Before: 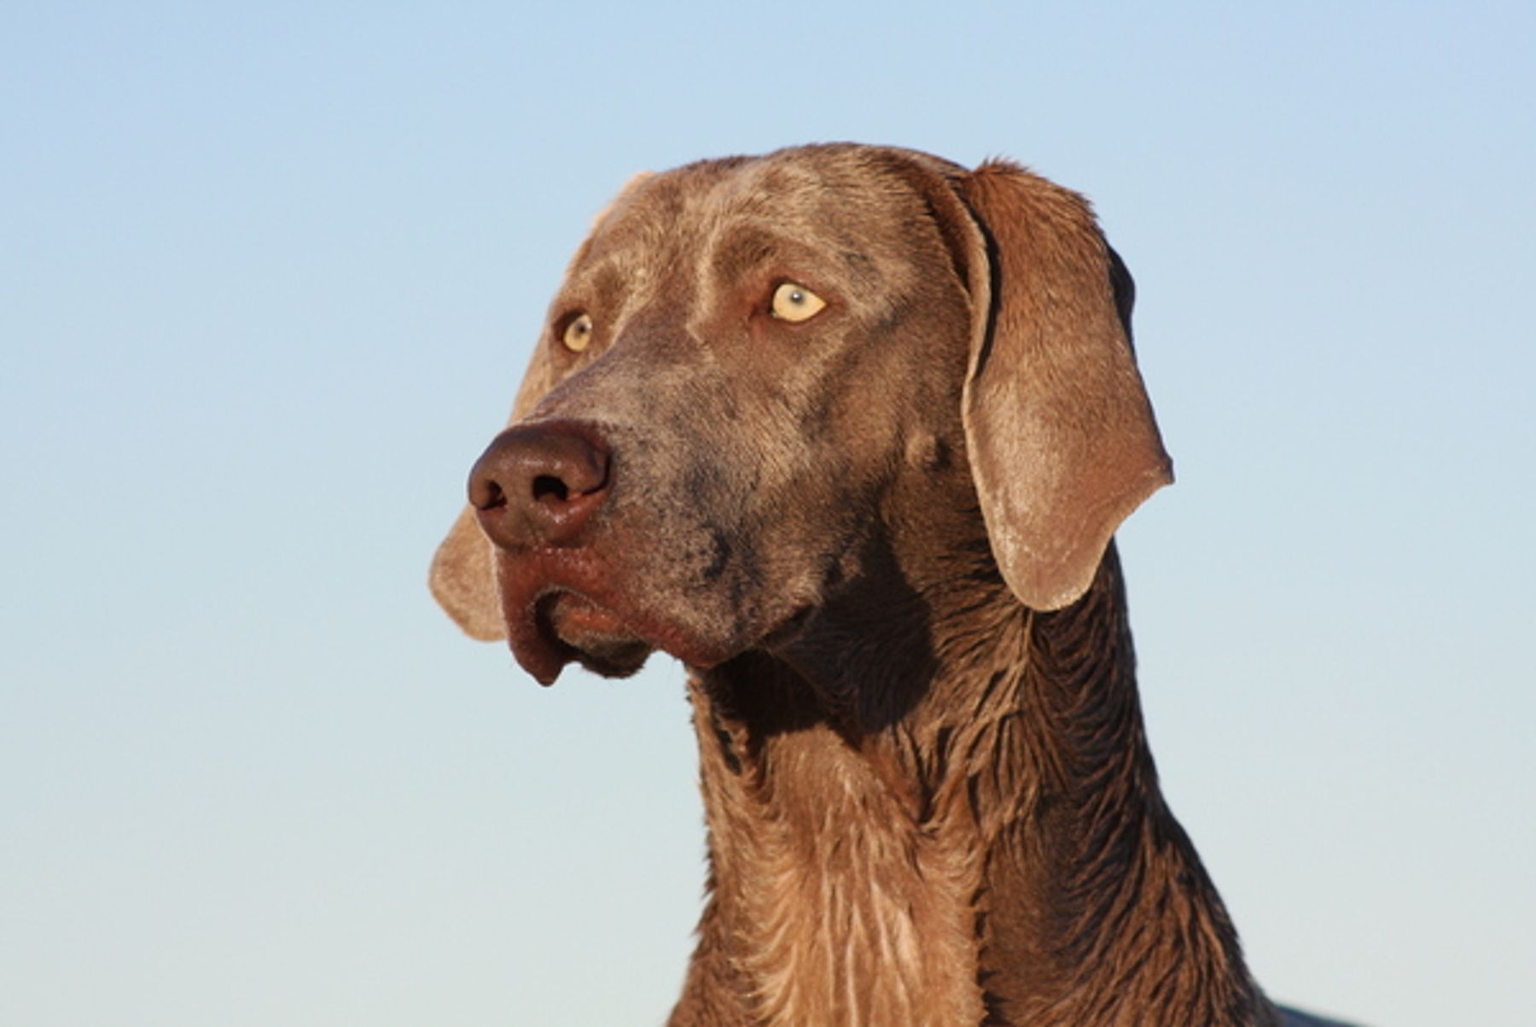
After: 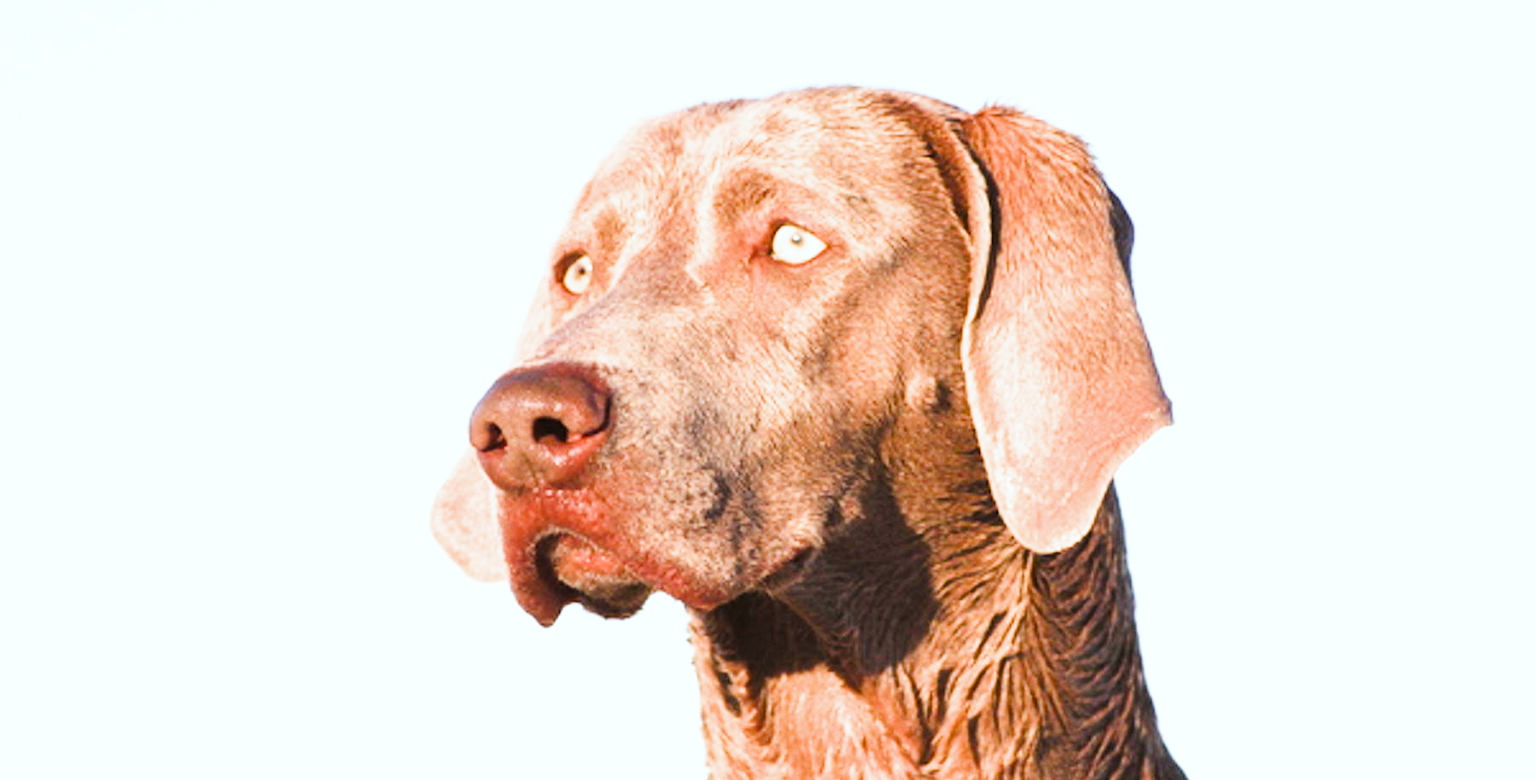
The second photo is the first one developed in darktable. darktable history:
color balance rgb: global offset › luminance 1.969%, perceptual saturation grading › global saturation 20%, perceptual saturation grading › highlights -25.238%, perceptual saturation grading › shadows 49.728%, global vibrance 20%
color correction: highlights a* -2.71, highlights b* -2.65, shadows a* 1.95, shadows b* 2.77
crop: top 5.708%, bottom 18.167%
filmic rgb: black relative exposure -5.14 EV, white relative exposure 3.99 EV, hardness 2.9, contrast 1.298, highlights saturation mix -30.32%
exposure: exposure 2.178 EV, compensate exposure bias true, compensate highlight preservation false
